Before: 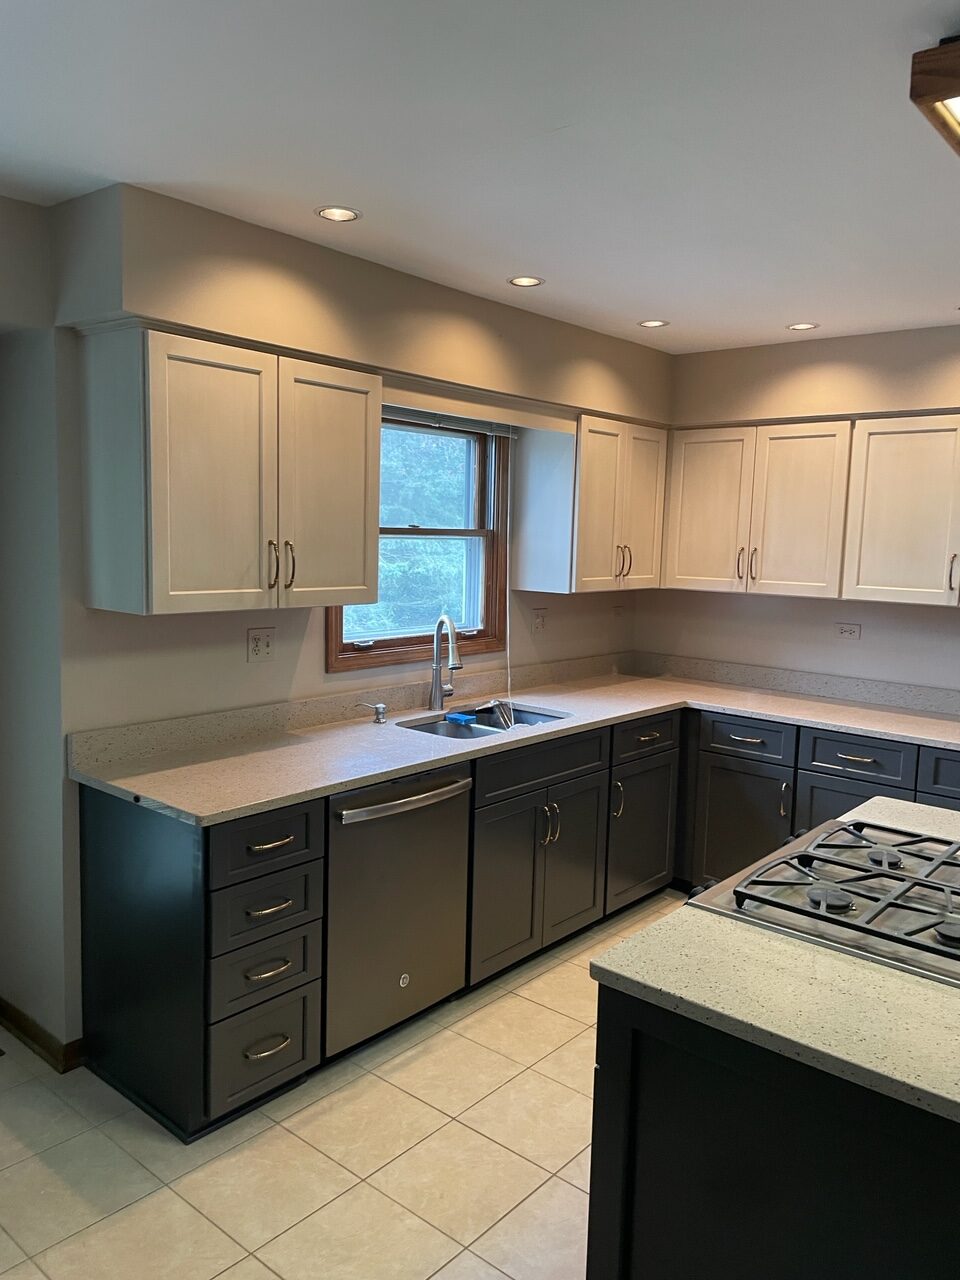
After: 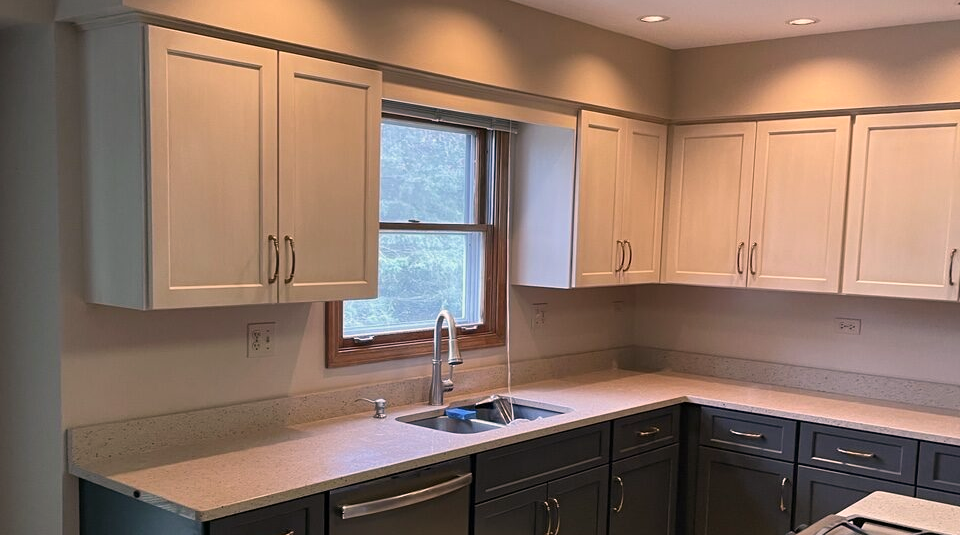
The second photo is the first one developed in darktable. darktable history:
color correction: highlights a* 12.23, highlights b* 5.41
crop and rotate: top 23.84%, bottom 34.294%
